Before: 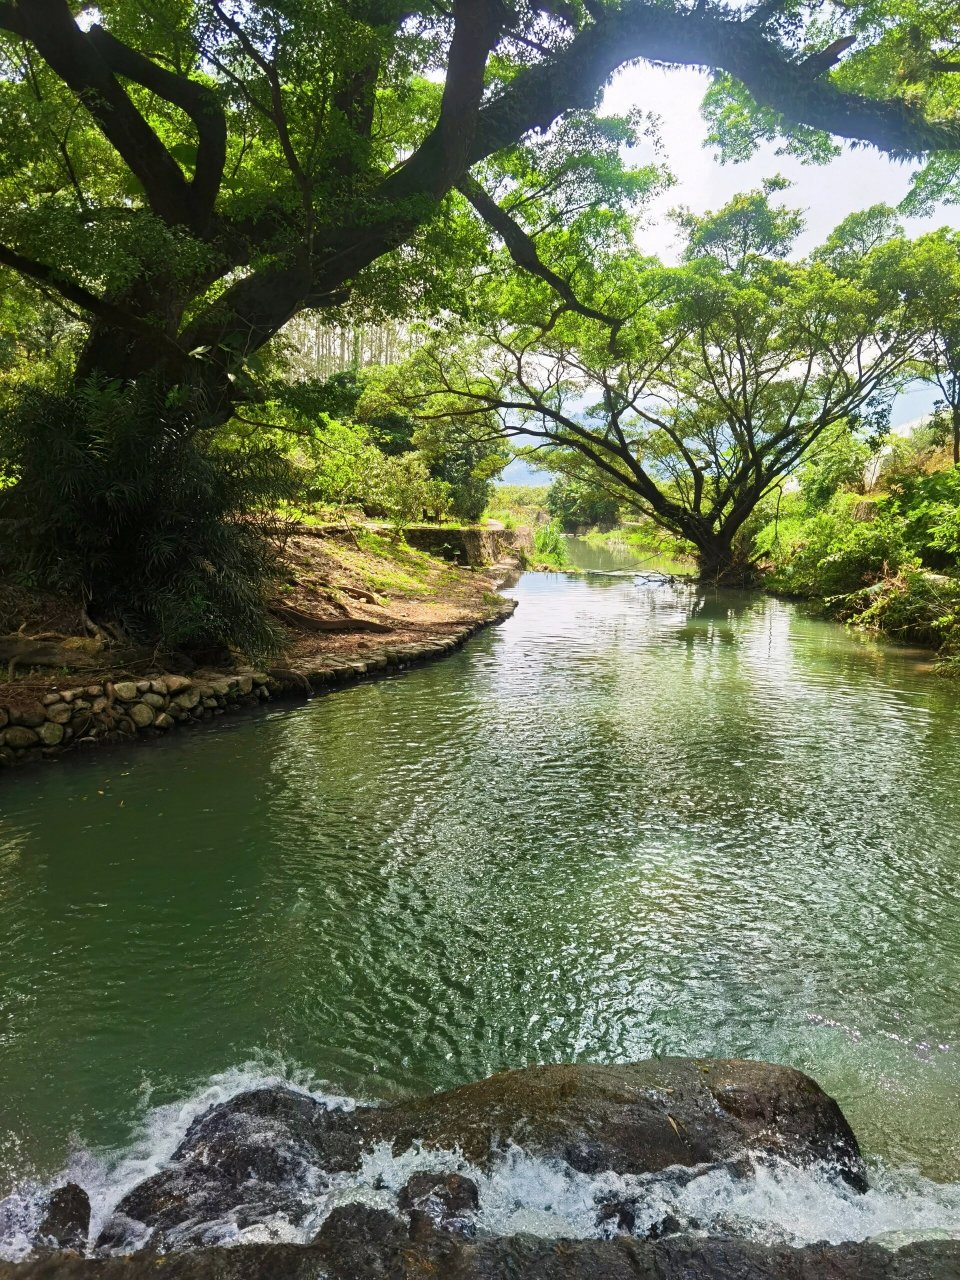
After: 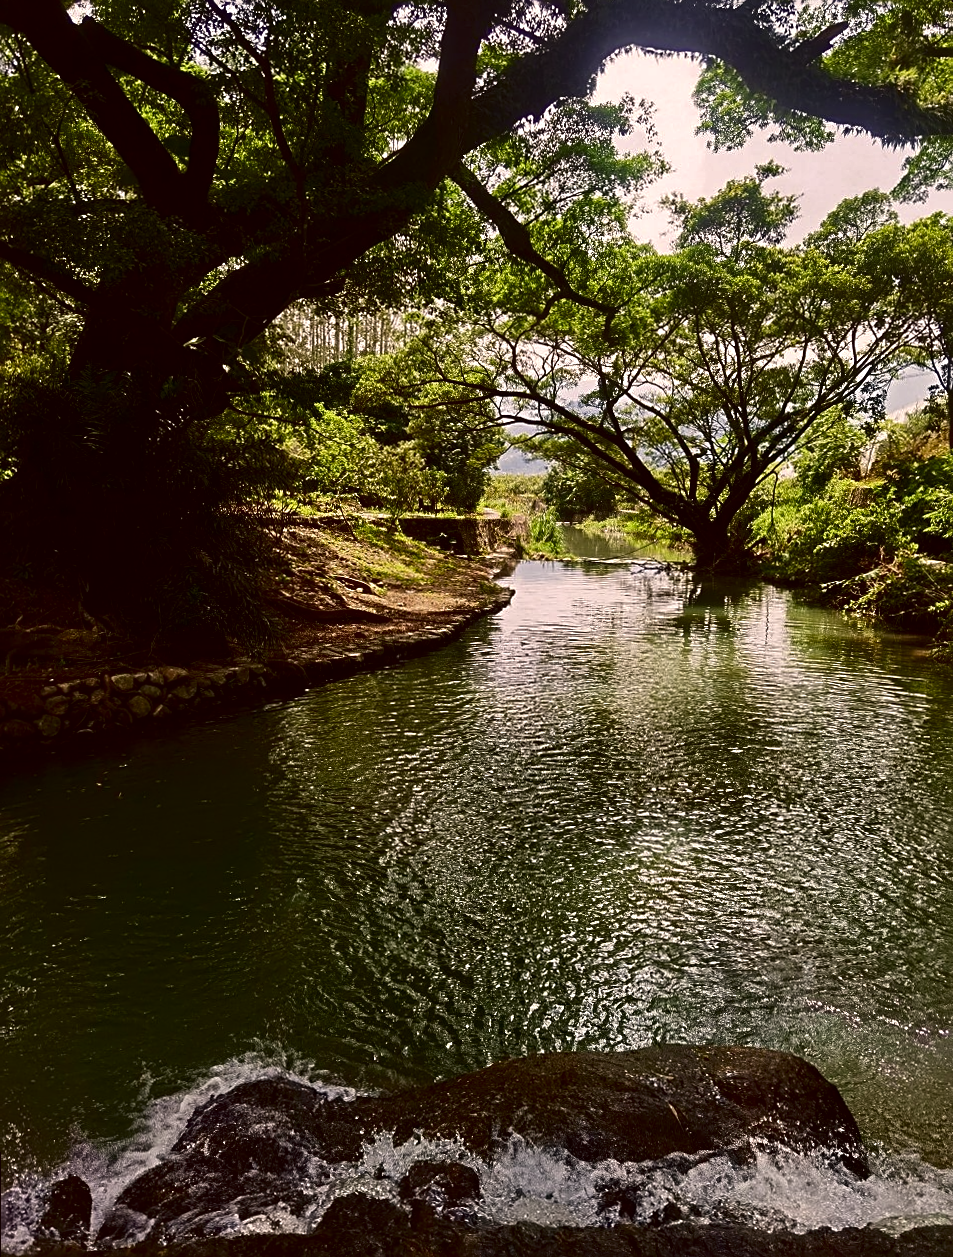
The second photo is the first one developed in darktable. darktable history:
contrast brightness saturation: brightness -0.52
sharpen: on, module defaults
color correction: highlights a* 10.21, highlights b* 9.79, shadows a* 8.61, shadows b* 7.88, saturation 0.8
rotate and perspective: rotation -0.45°, automatic cropping original format, crop left 0.008, crop right 0.992, crop top 0.012, crop bottom 0.988
